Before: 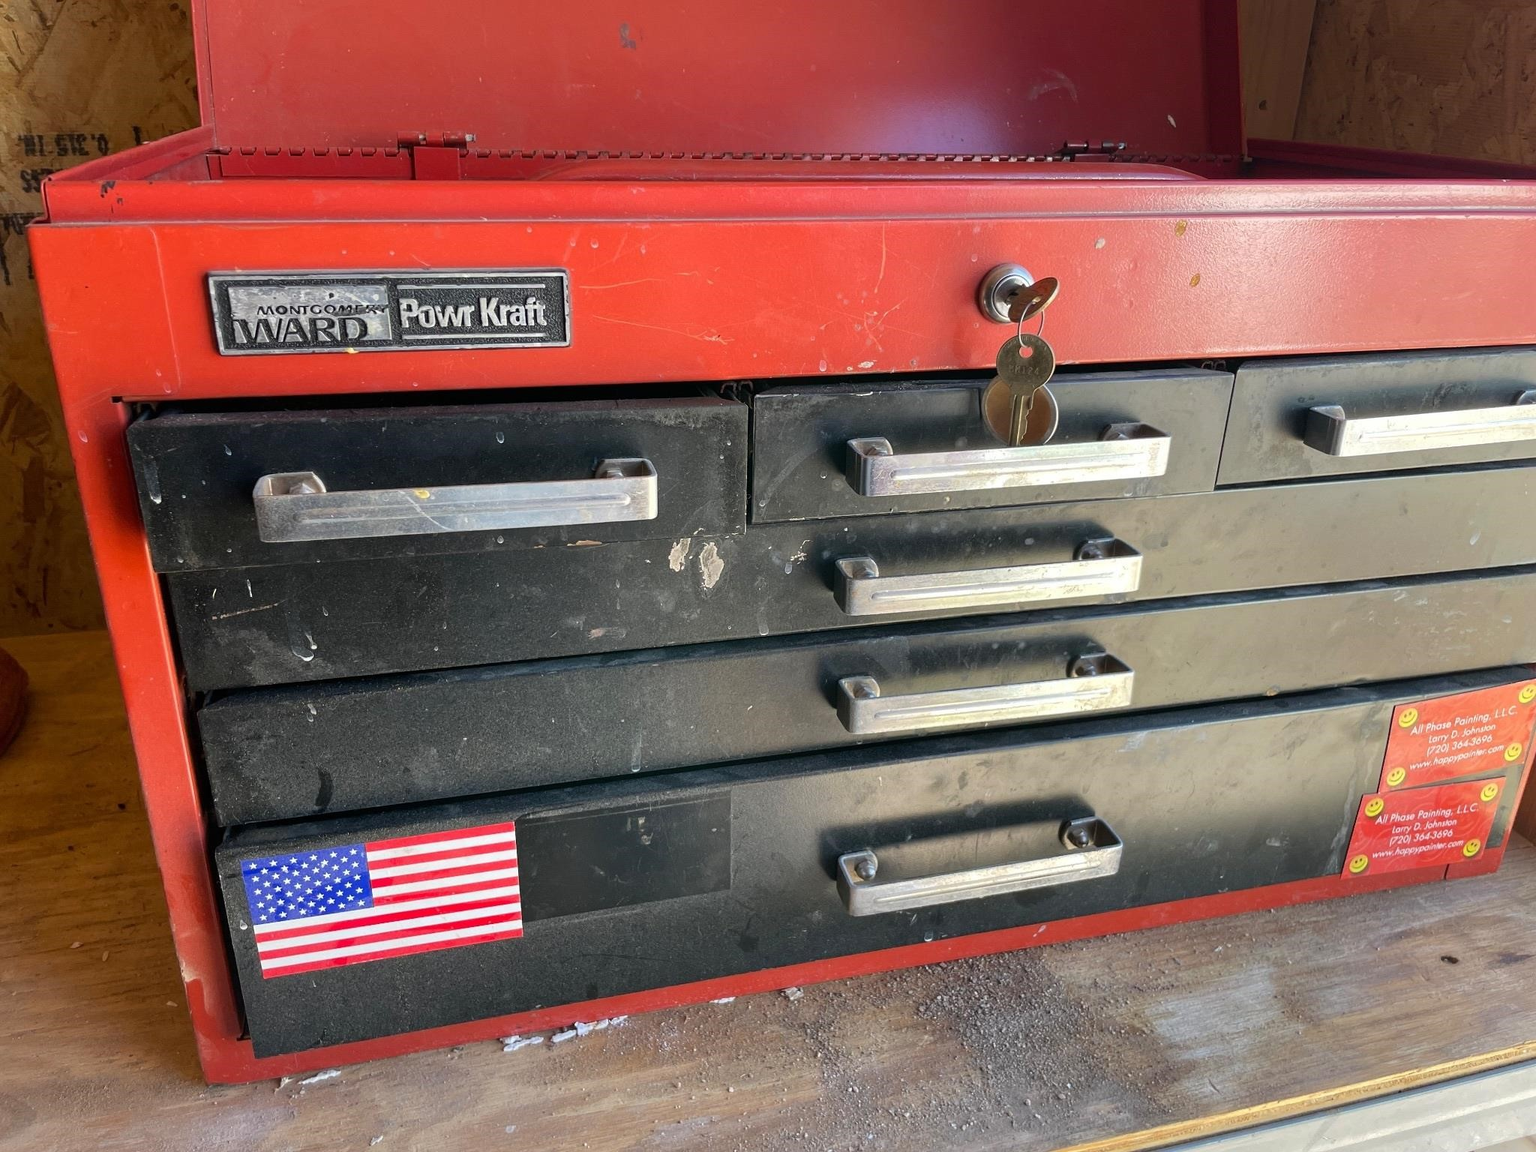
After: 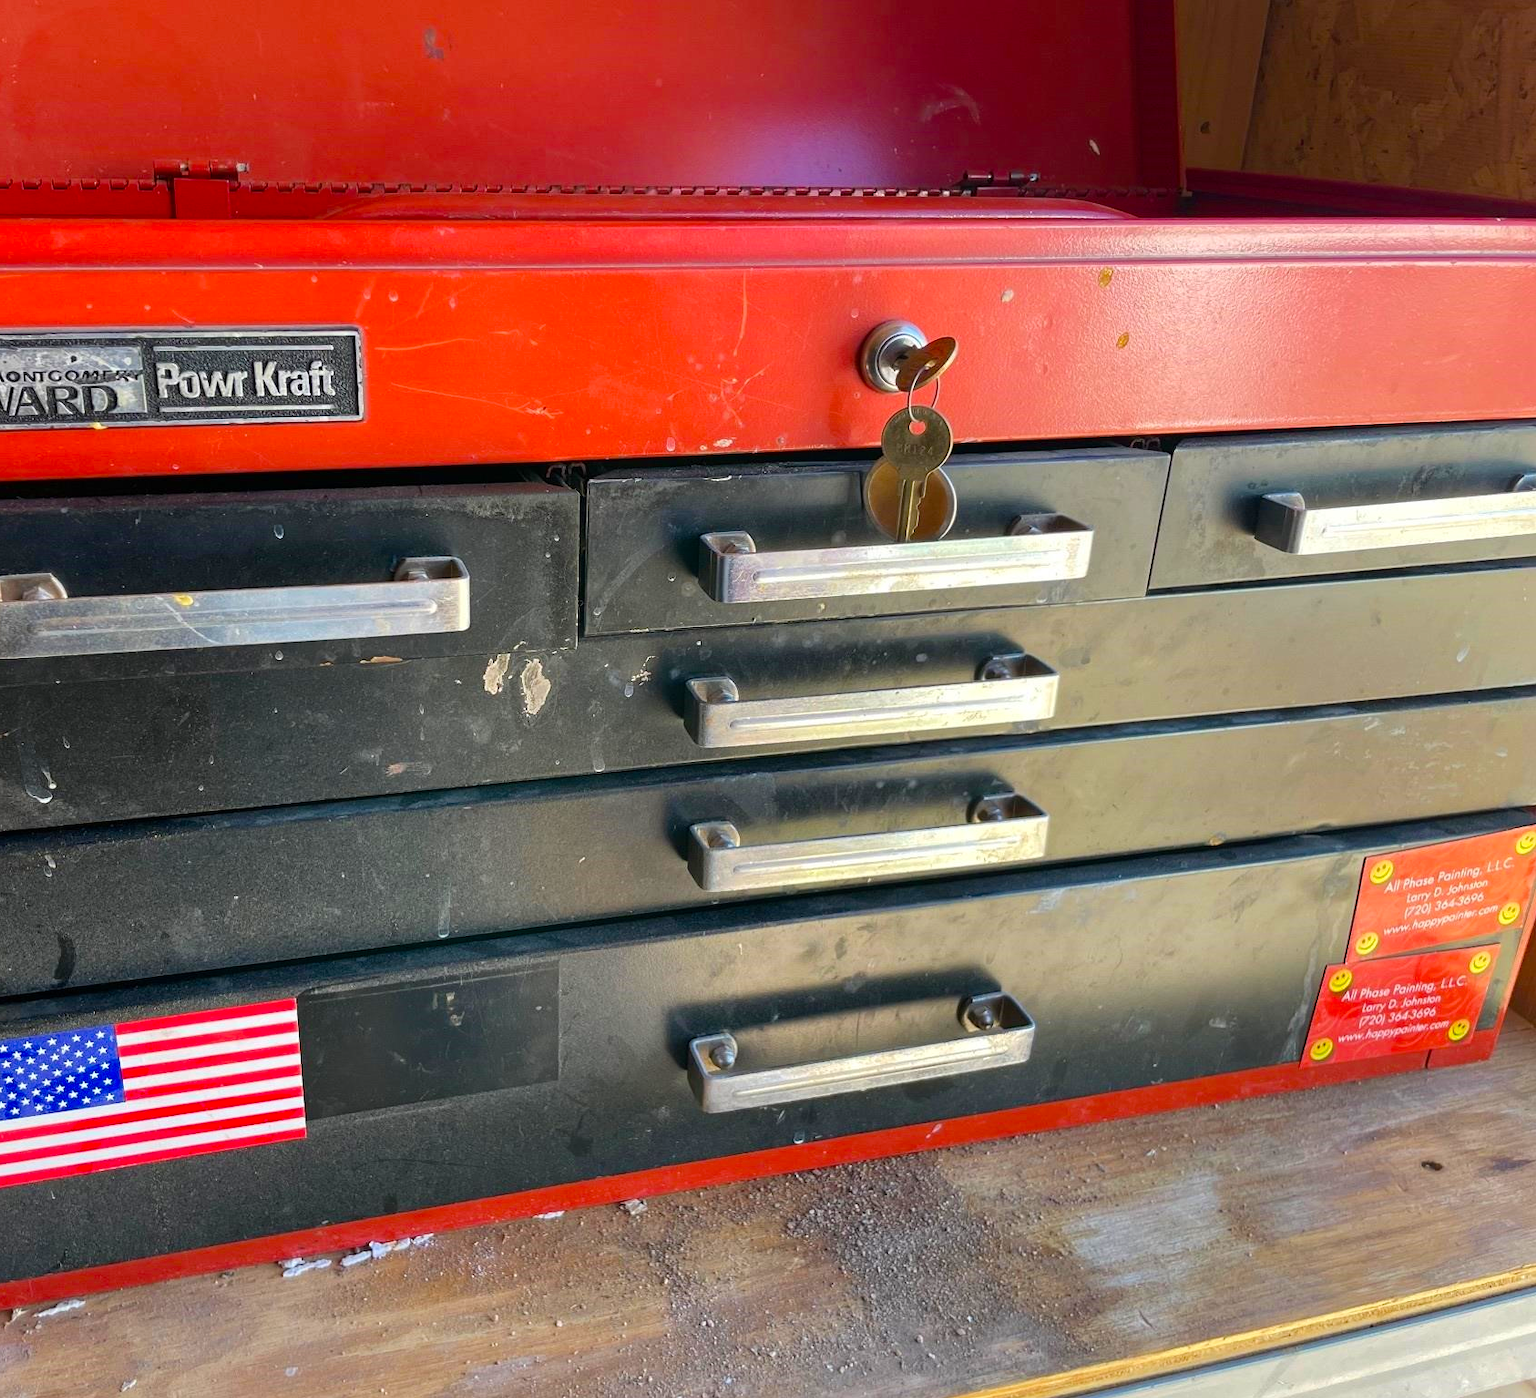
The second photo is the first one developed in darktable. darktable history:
crop: left 17.673%, bottom 0.023%
velvia: strength 32.47%, mid-tones bias 0.205
